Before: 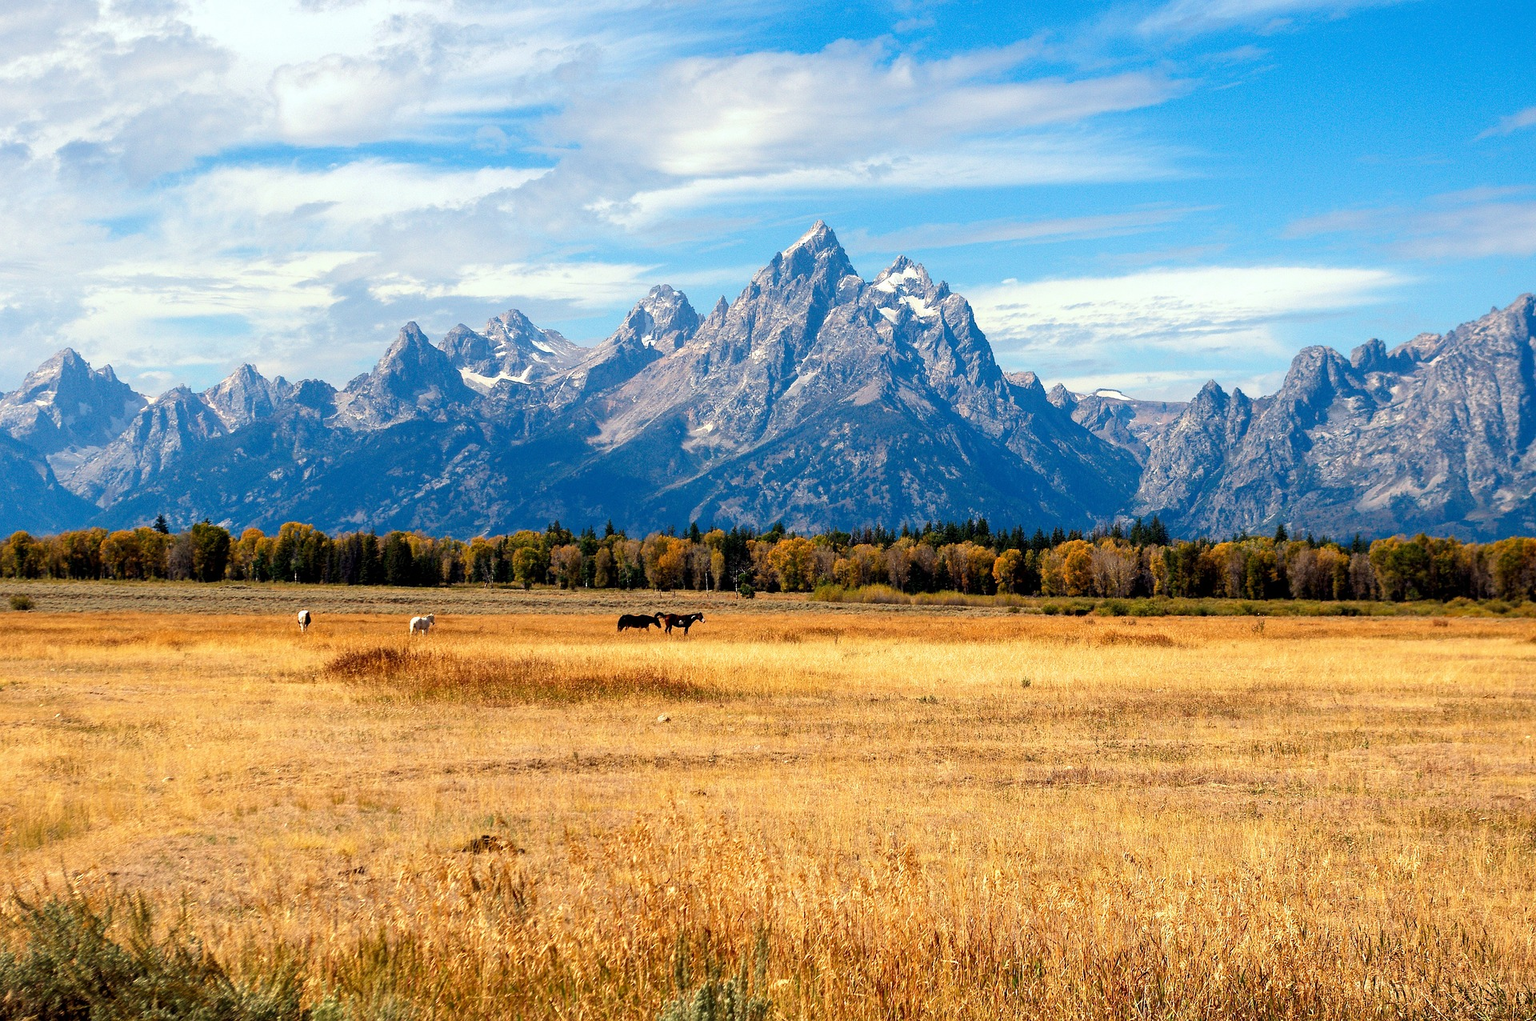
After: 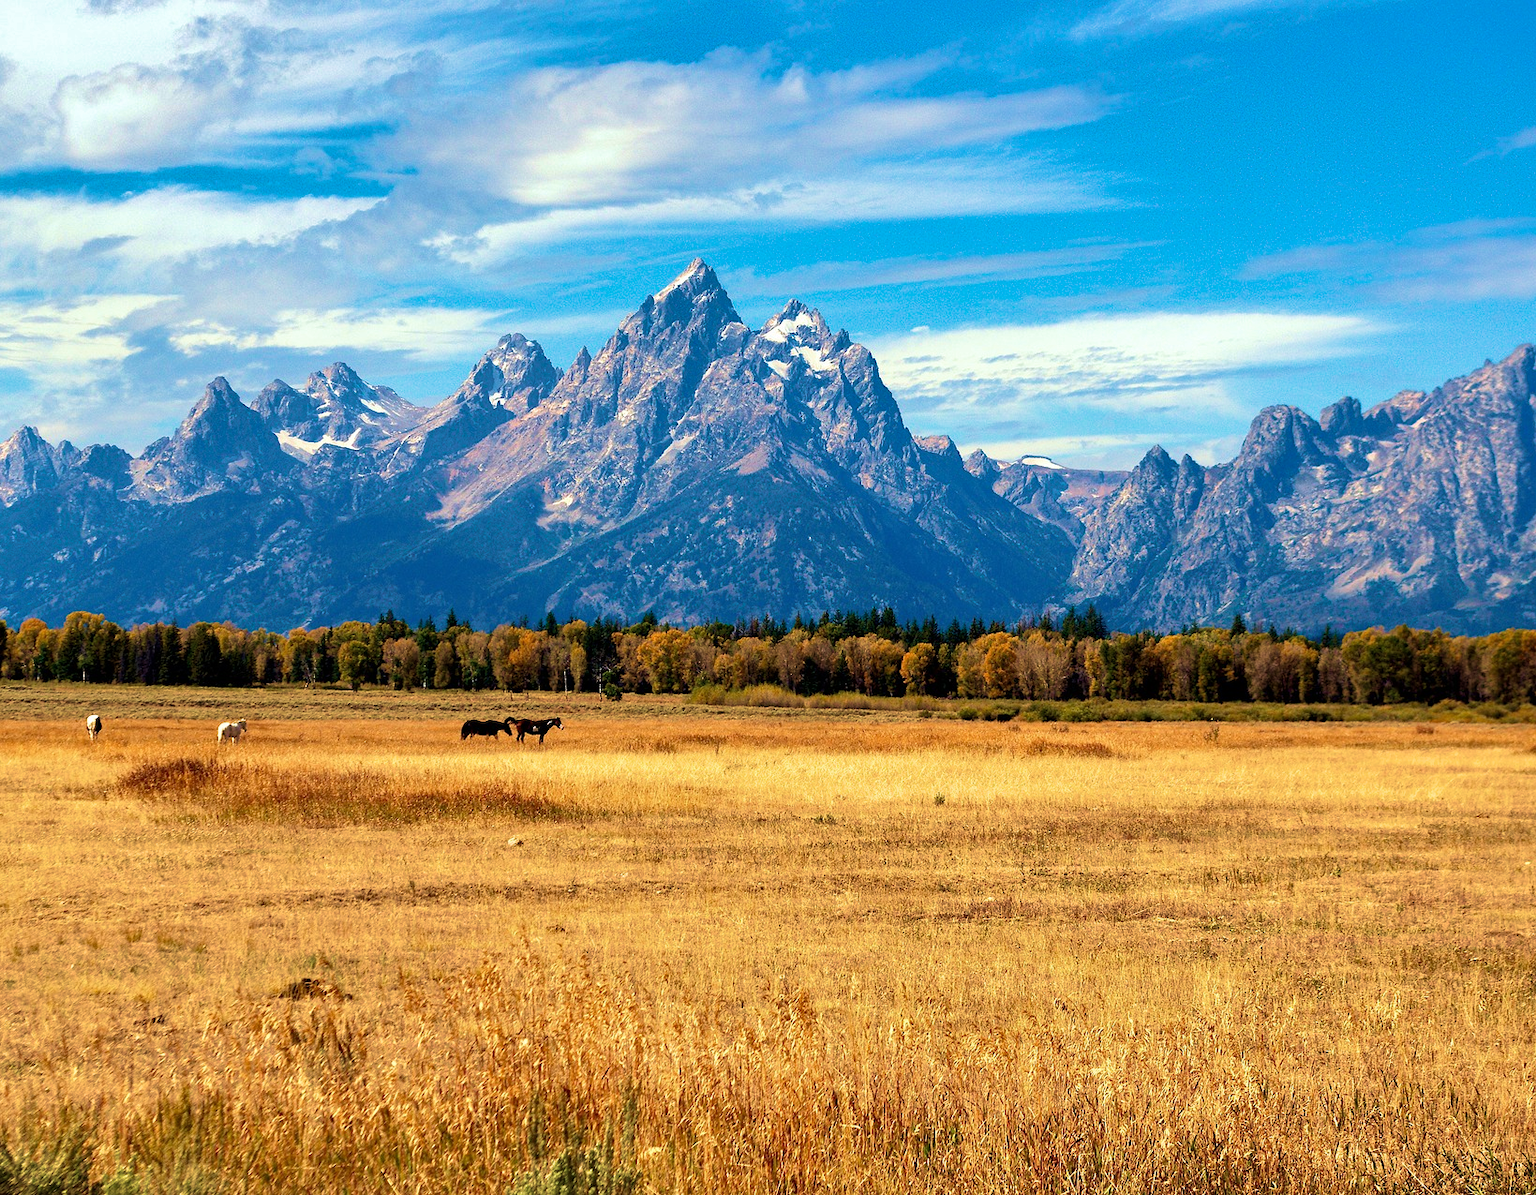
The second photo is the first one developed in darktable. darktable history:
crop and rotate: left 14.584%
velvia: strength 74%
shadows and highlights: shadows 32.83, highlights -47.7, soften with gaussian
